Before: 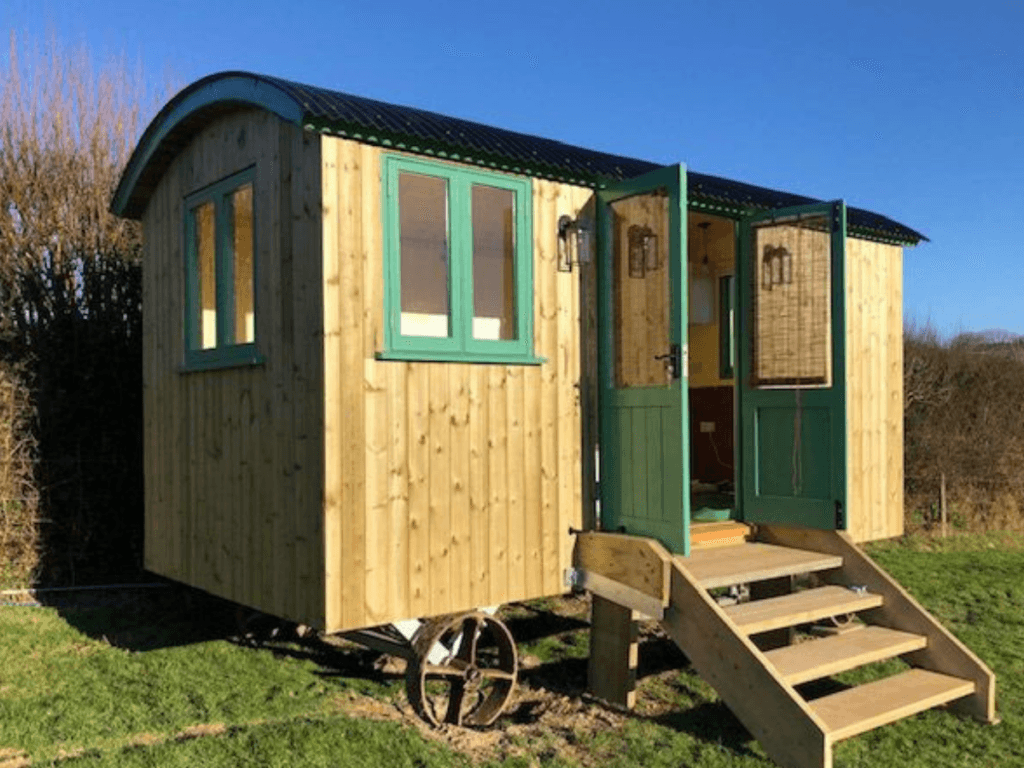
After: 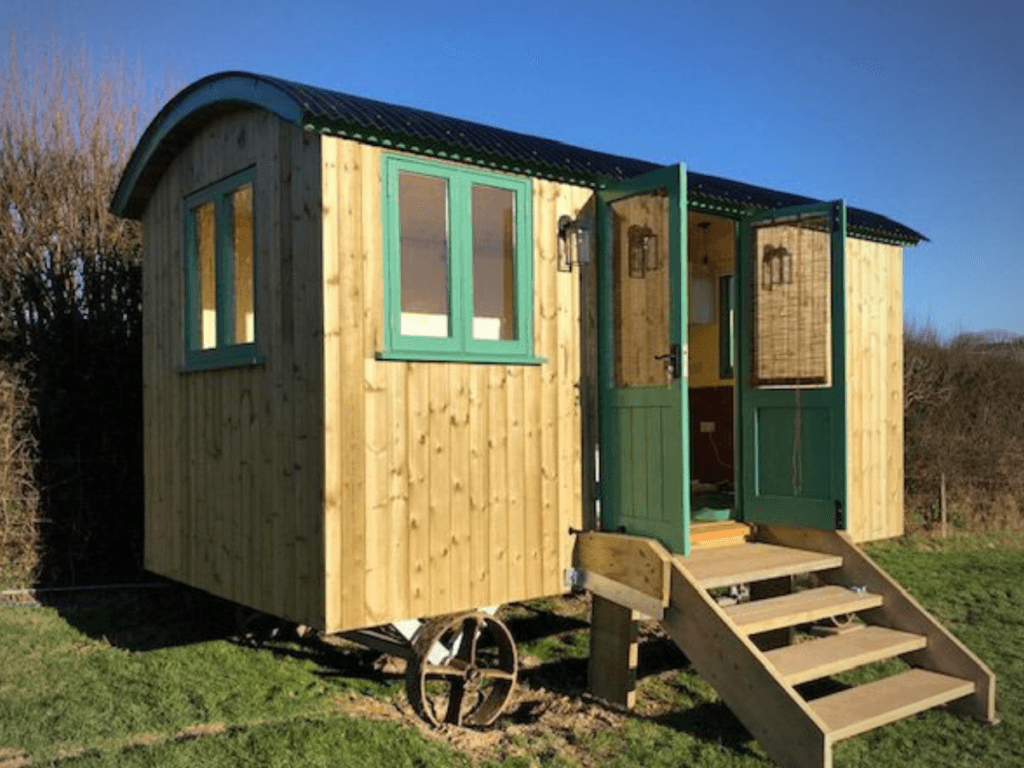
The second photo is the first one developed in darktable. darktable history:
vignetting: fall-off start 67.19%, brightness -0.422, saturation -0.211, width/height ratio 1.01
